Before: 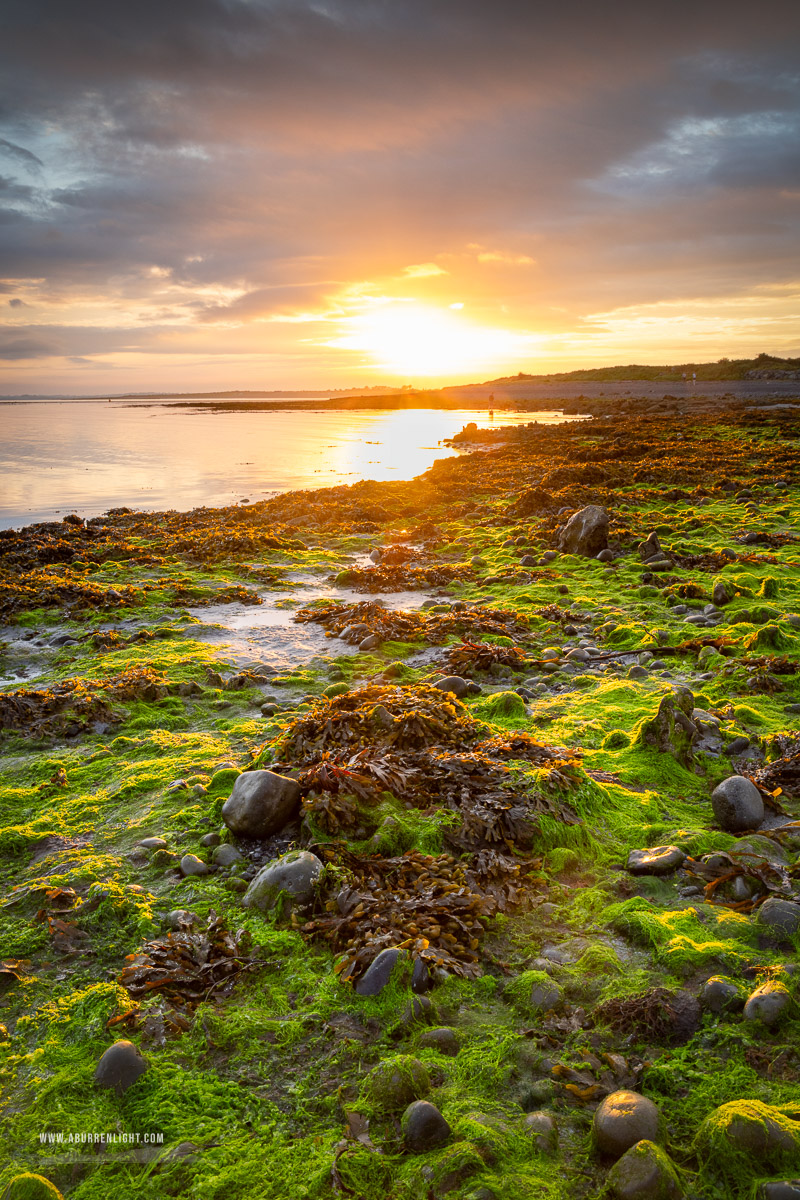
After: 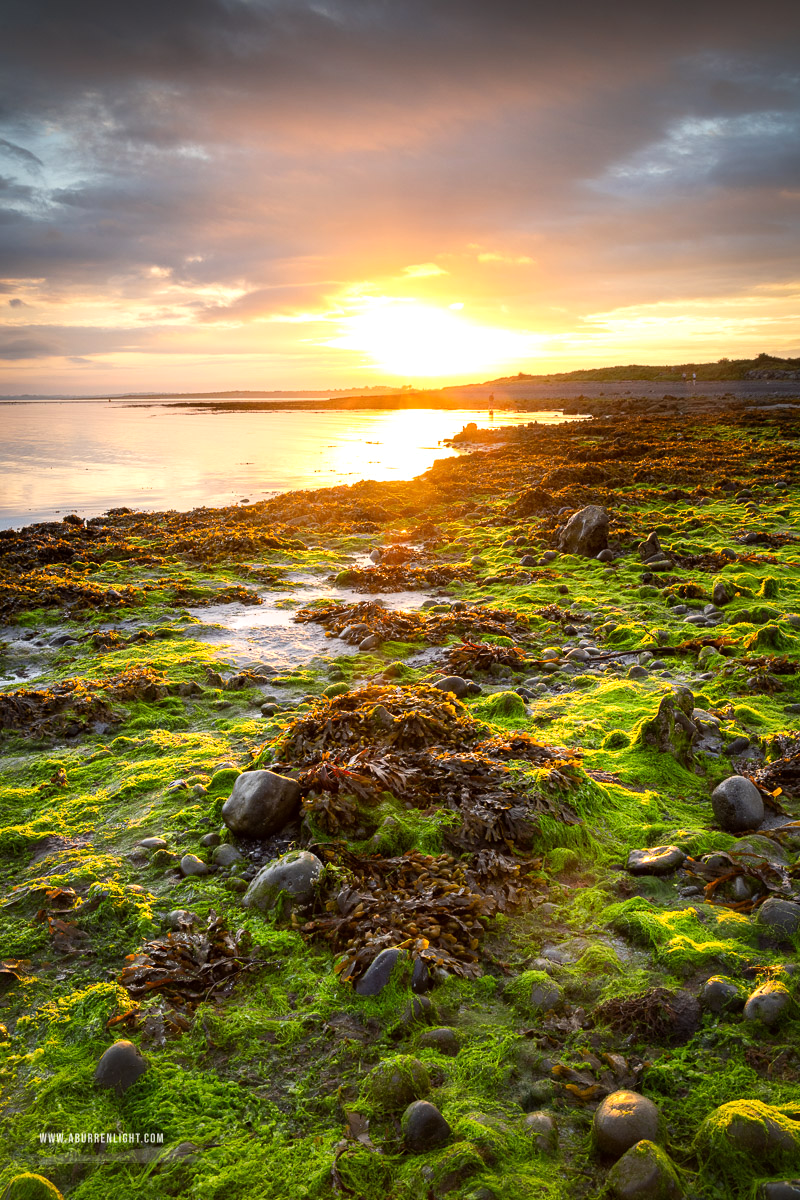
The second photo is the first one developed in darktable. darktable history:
tone equalizer: -8 EV -0.437 EV, -7 EV -0.383 EV, -6 EV -0.306 EV, -5 EV -0.235 EV, -3 EV 0.213 EV, -2 EV 0.328 EV, -1 EV 0.363 EV, +0 EV 0.434 EV, smoothing diameter 2.19%, edges refinement/feathering 24.39, mask exposure compensation -1.57 EV, filter diffusion 5
